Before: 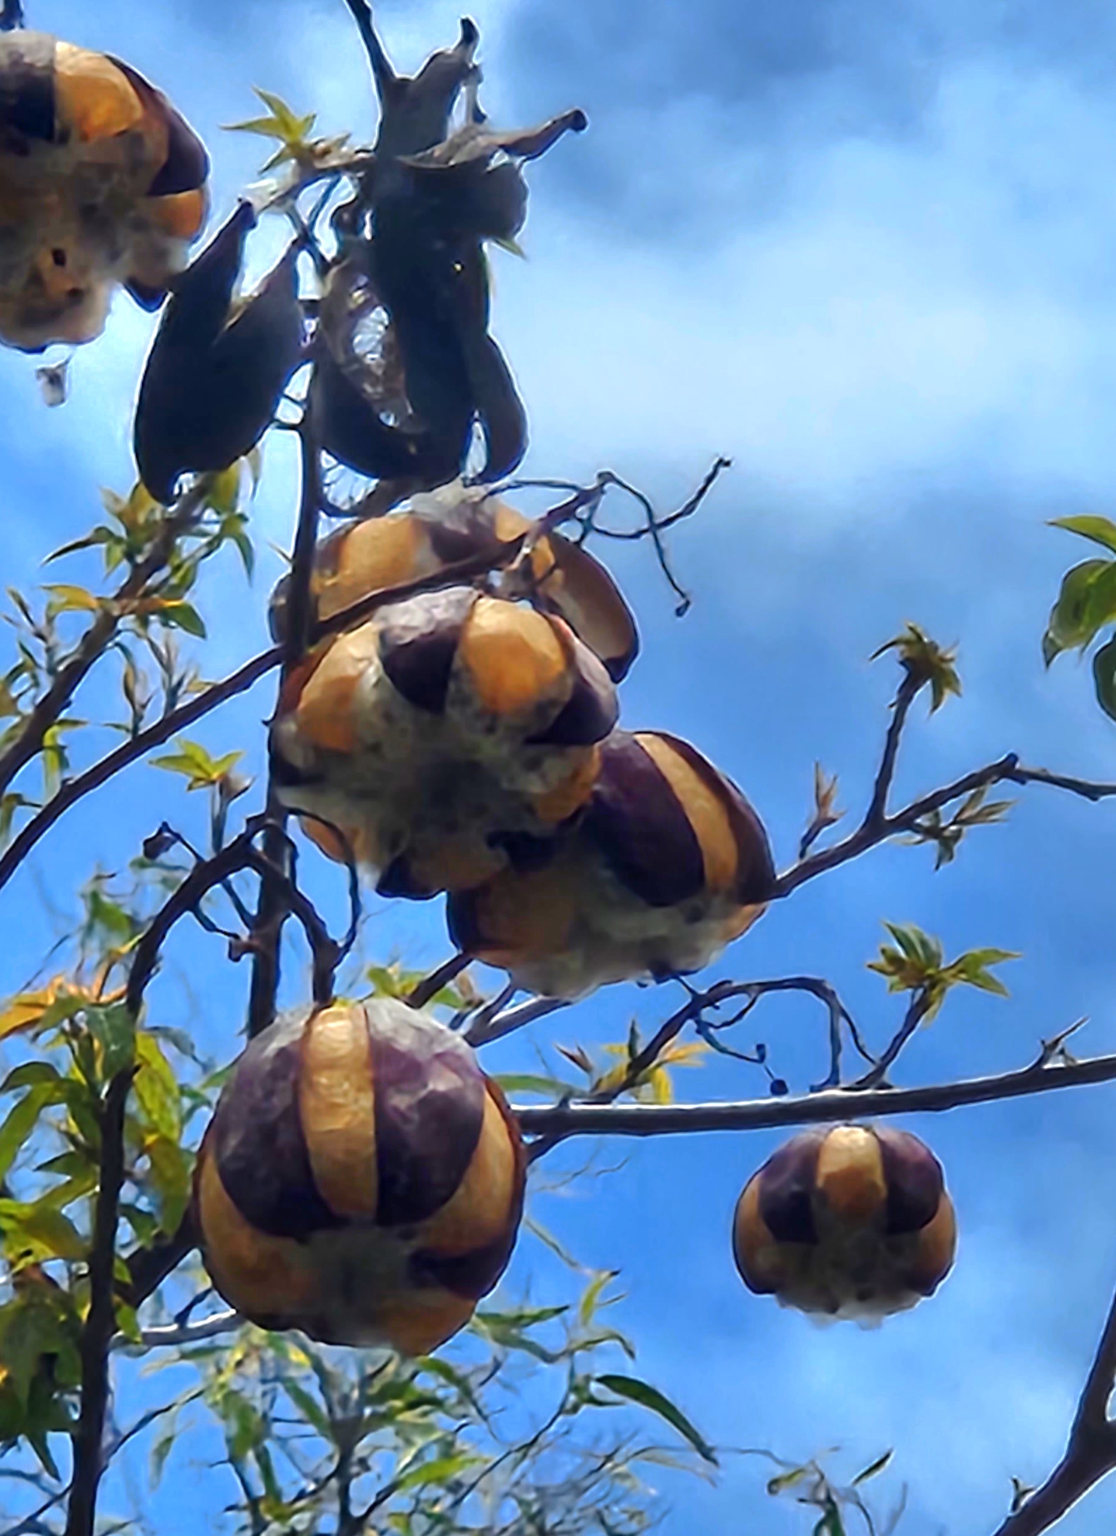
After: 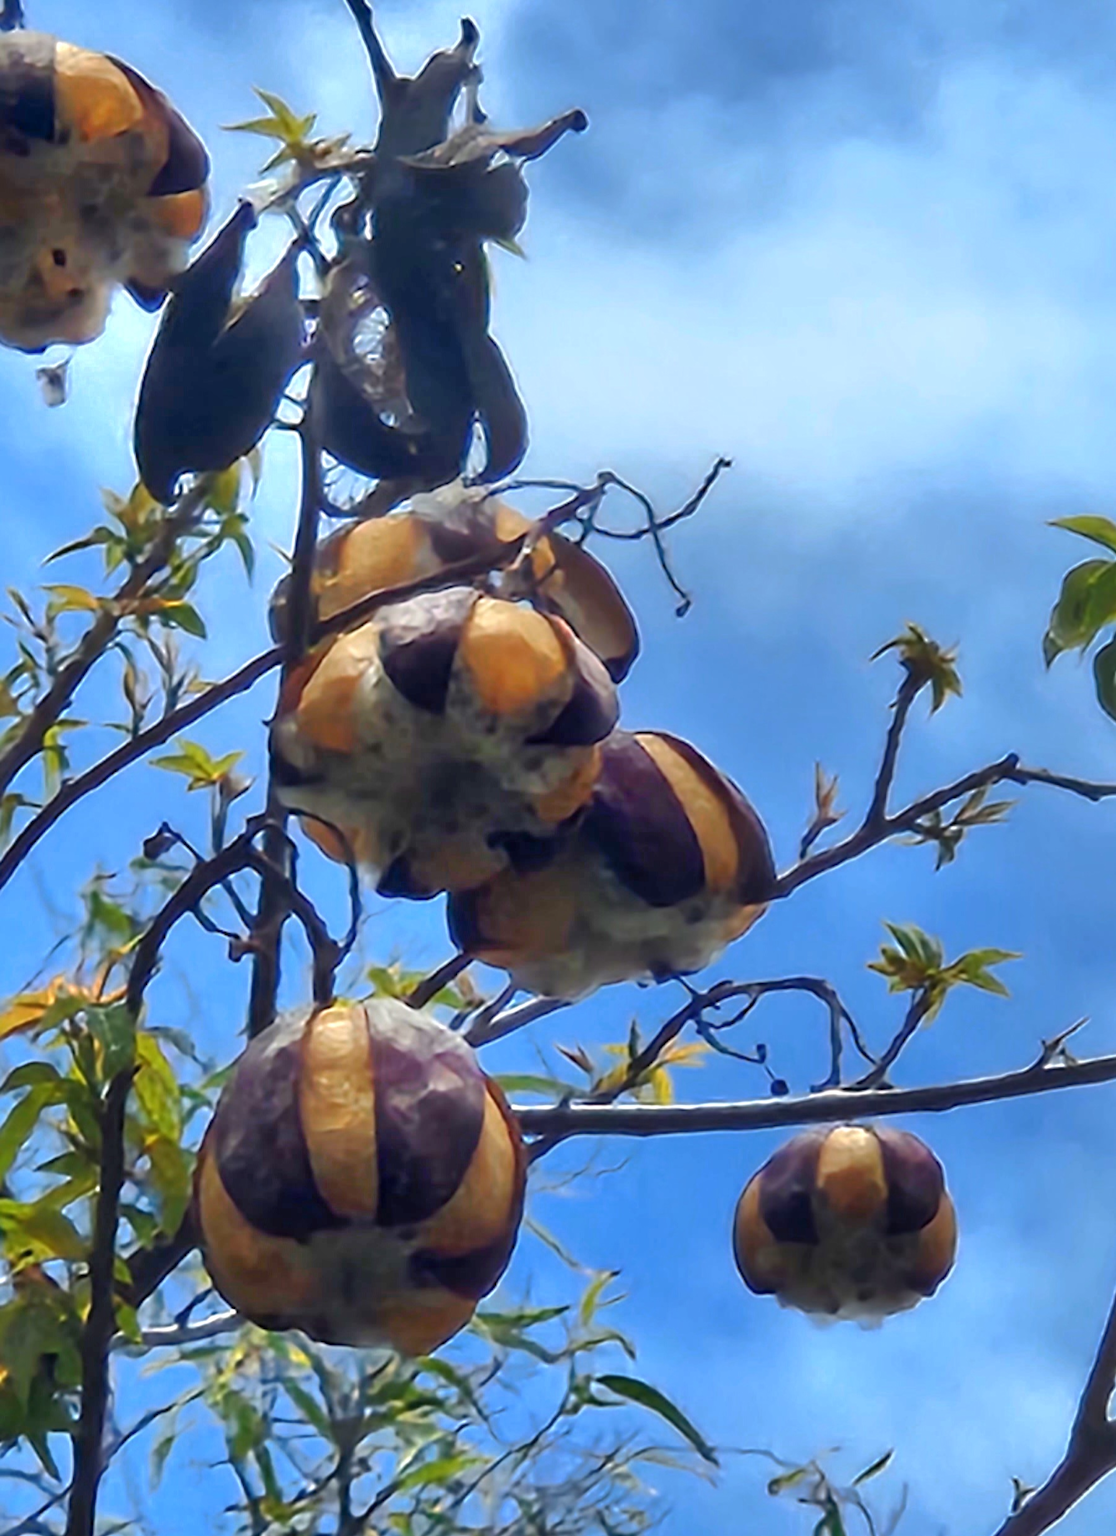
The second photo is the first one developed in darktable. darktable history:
shadows and highlights: shadows 43.08, highlights 7.76
